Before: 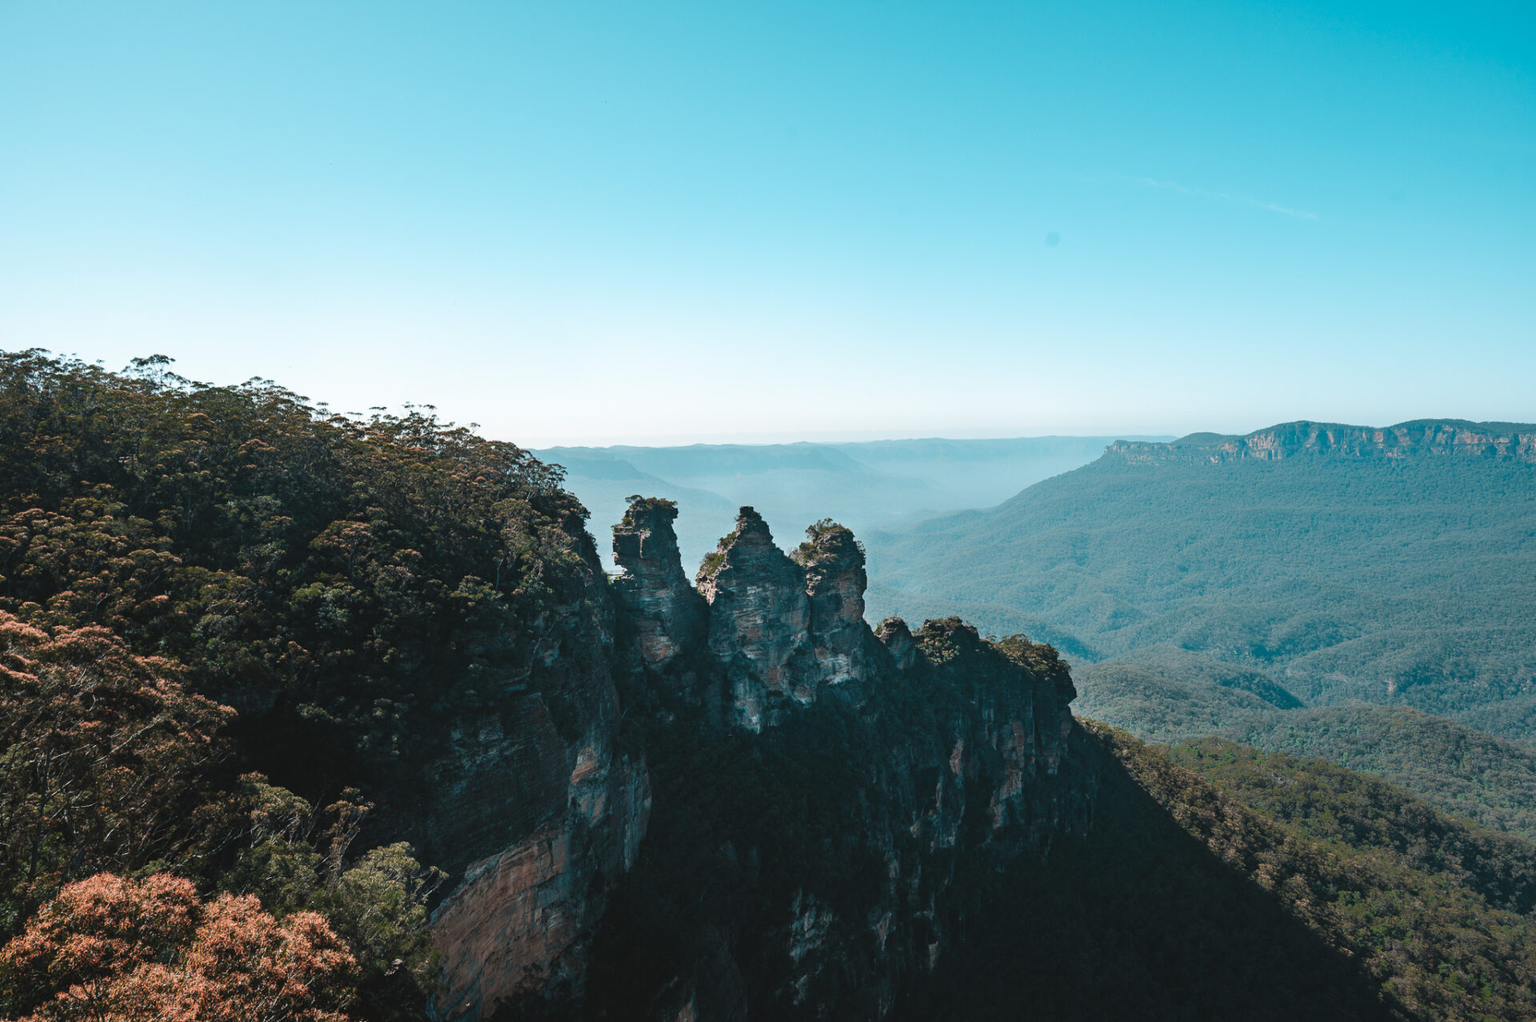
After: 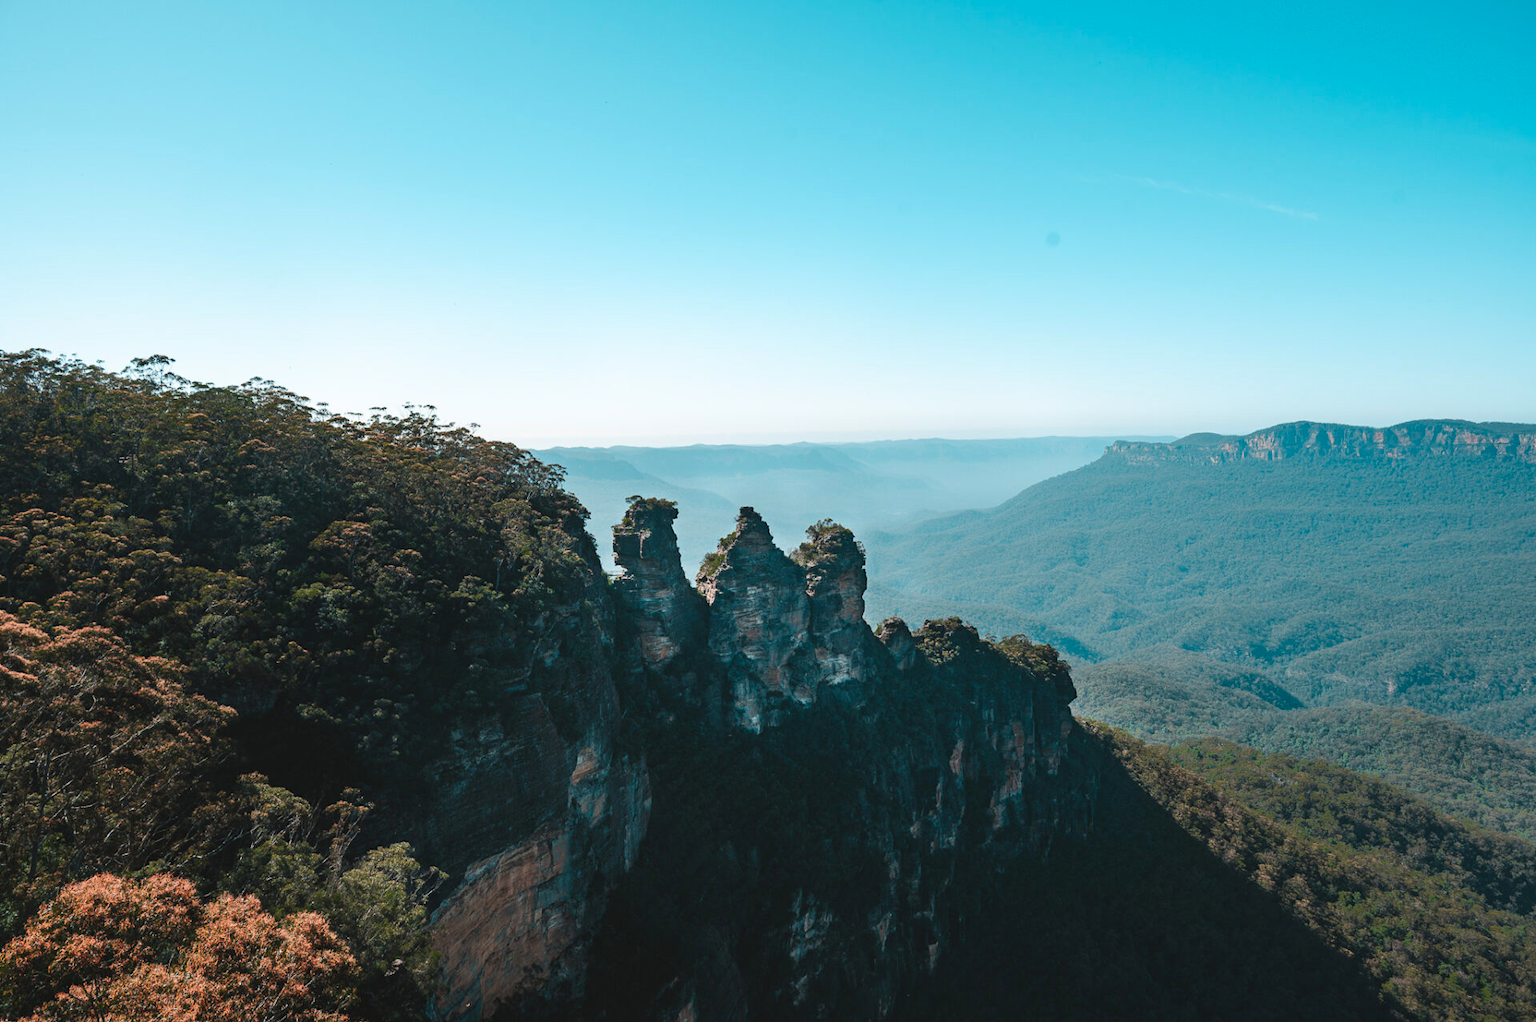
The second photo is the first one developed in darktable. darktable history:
color balance rgb: perceptual saturation grading › global saturation 10%, global vibrance 10%
